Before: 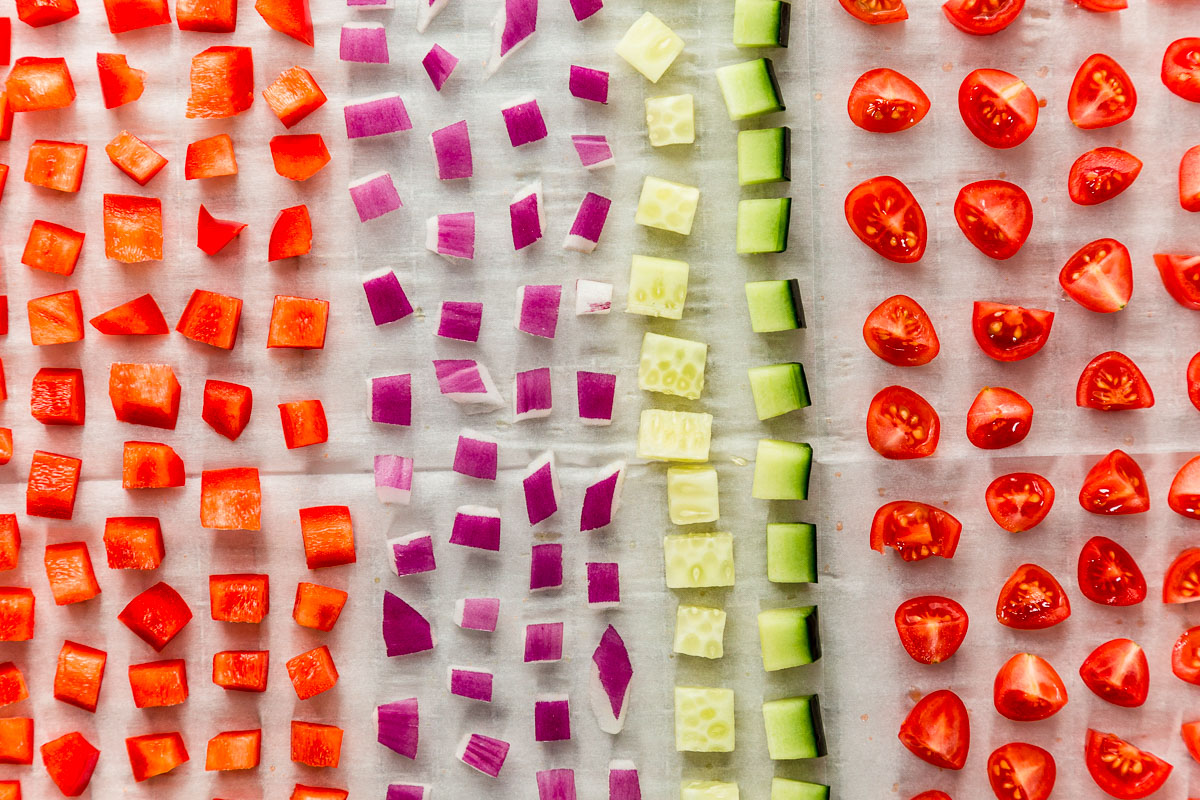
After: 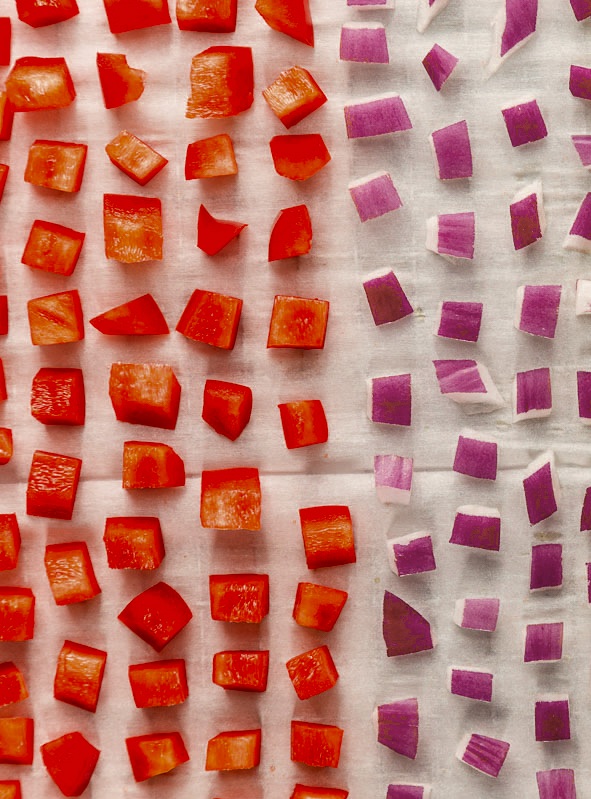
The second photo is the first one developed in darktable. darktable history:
color correction: highlights a* 3.82, highlights b* 5.12
color zones: curves: ch0 [(0, 0.5) (0.125, 0.4) (0.25, 0.5) (0.375, 0.4) (0.5, 0.4) (0.625, 0.6) (0.75, 0.6) (0.875, 0.5)]; ch1 [(0, 0.35) (0.125, 0.45) (0.25, 0.35) (0.375, 0.35) (0.5, 0.35) (0.625, 0.35) (0.75, 0.45) (0.875, 0.35)]; ch2 [(0, 0.6) (0.125, 0.5) (0.25, 0.5) (0.375, 0.6) (0.5, 0.6) (0.625, 0.5) (0.75, 0.5) (0.875, 0.5)]
crop and rotate: left 0.036%, top 0%, right 50.646%
